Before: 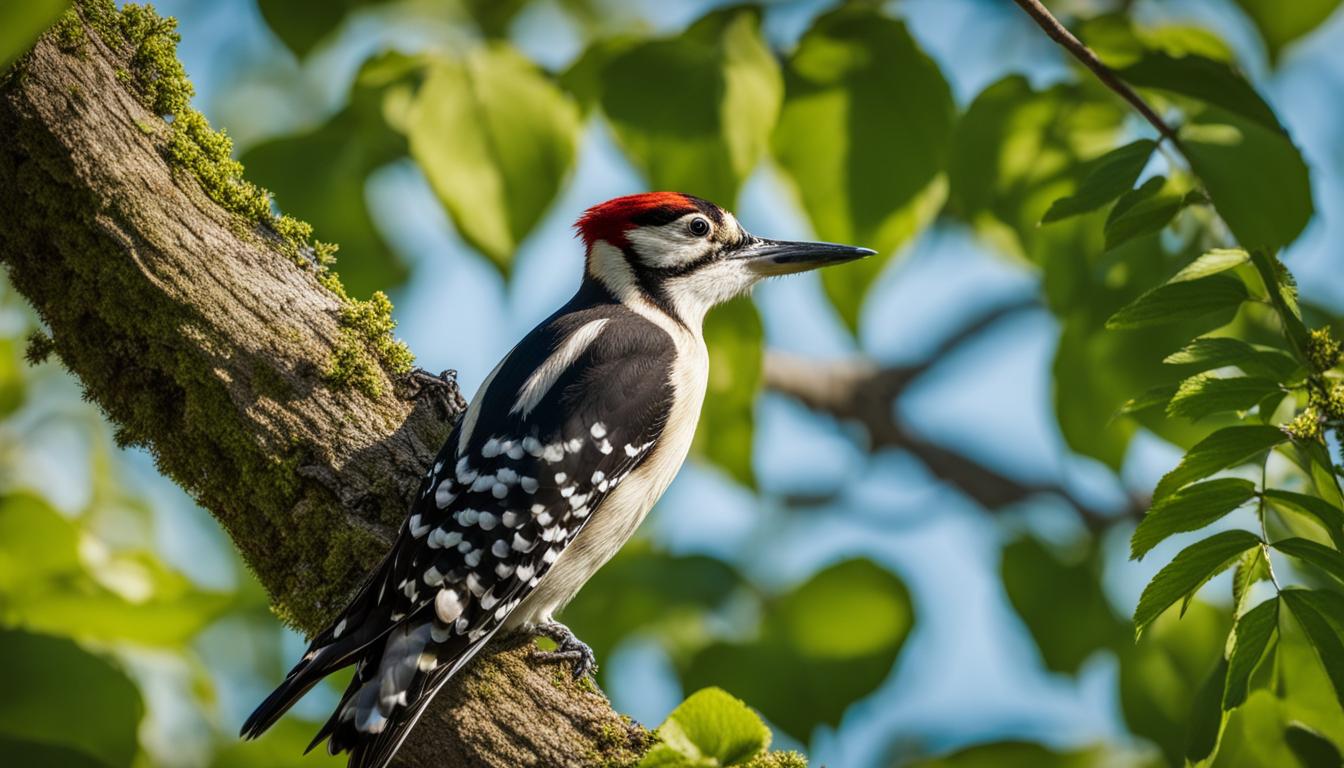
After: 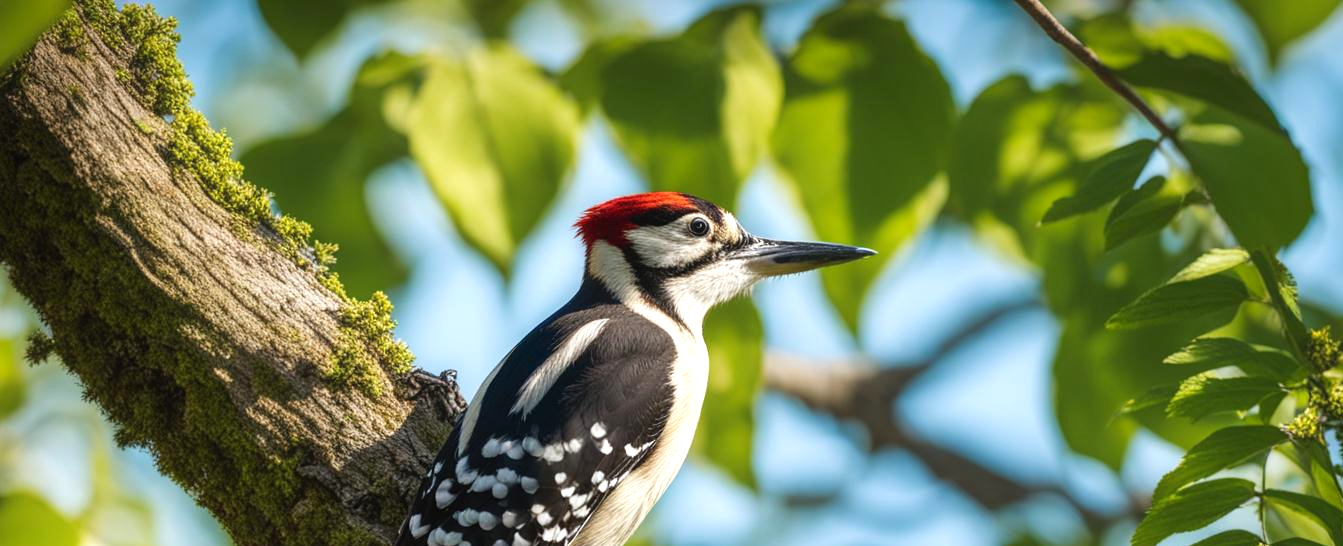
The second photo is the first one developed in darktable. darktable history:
contrast equalizer: y [[0.5, 0.488, 0.462, 0.461, 0.491, 0.5], [0.5 ×6], [0.5 ×6], [0 ×6], [0 ×6]]
crop: right 0.001%, bottom 28.858%
exposure: black level correction 0, exposure 0.498 EV, compensate highlight preservation false
